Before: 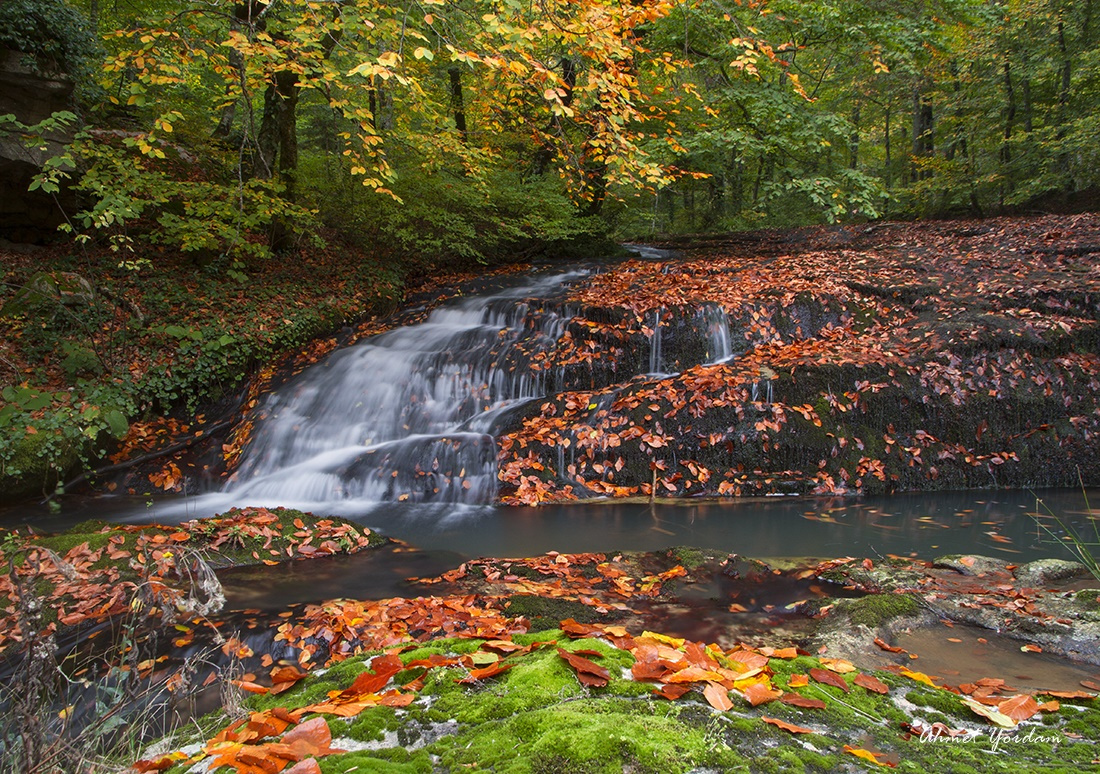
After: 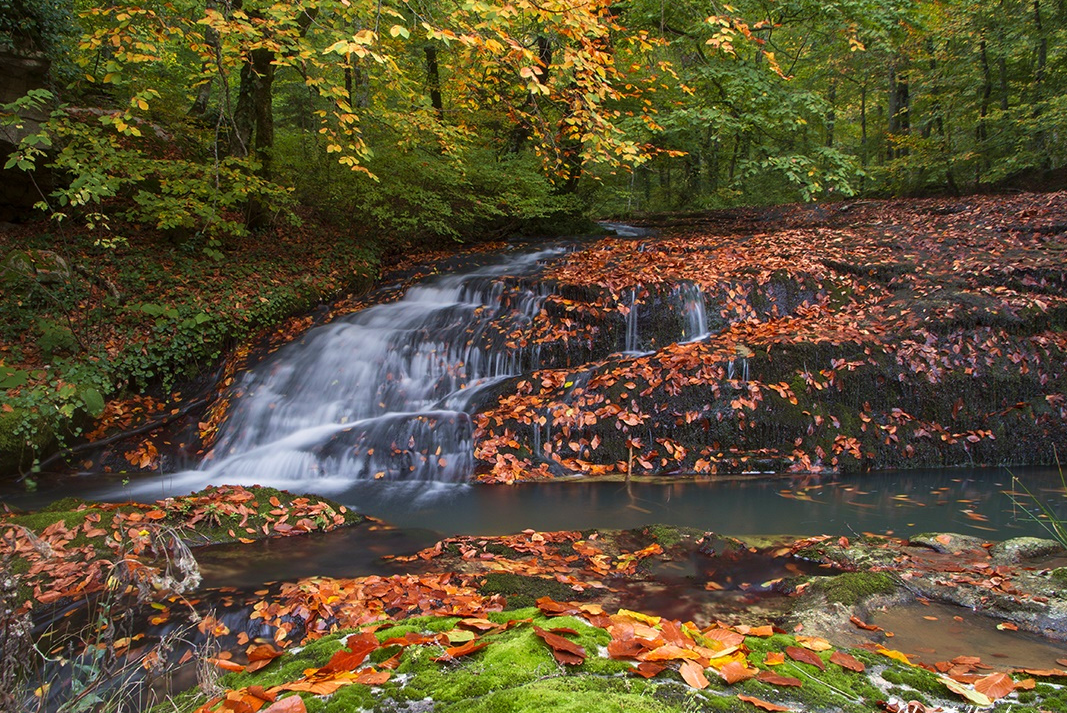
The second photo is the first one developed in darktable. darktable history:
crop: left 2.271%, top 2.877%, right 0.721%, bottom 4.957%
velvia: on, module defaults
